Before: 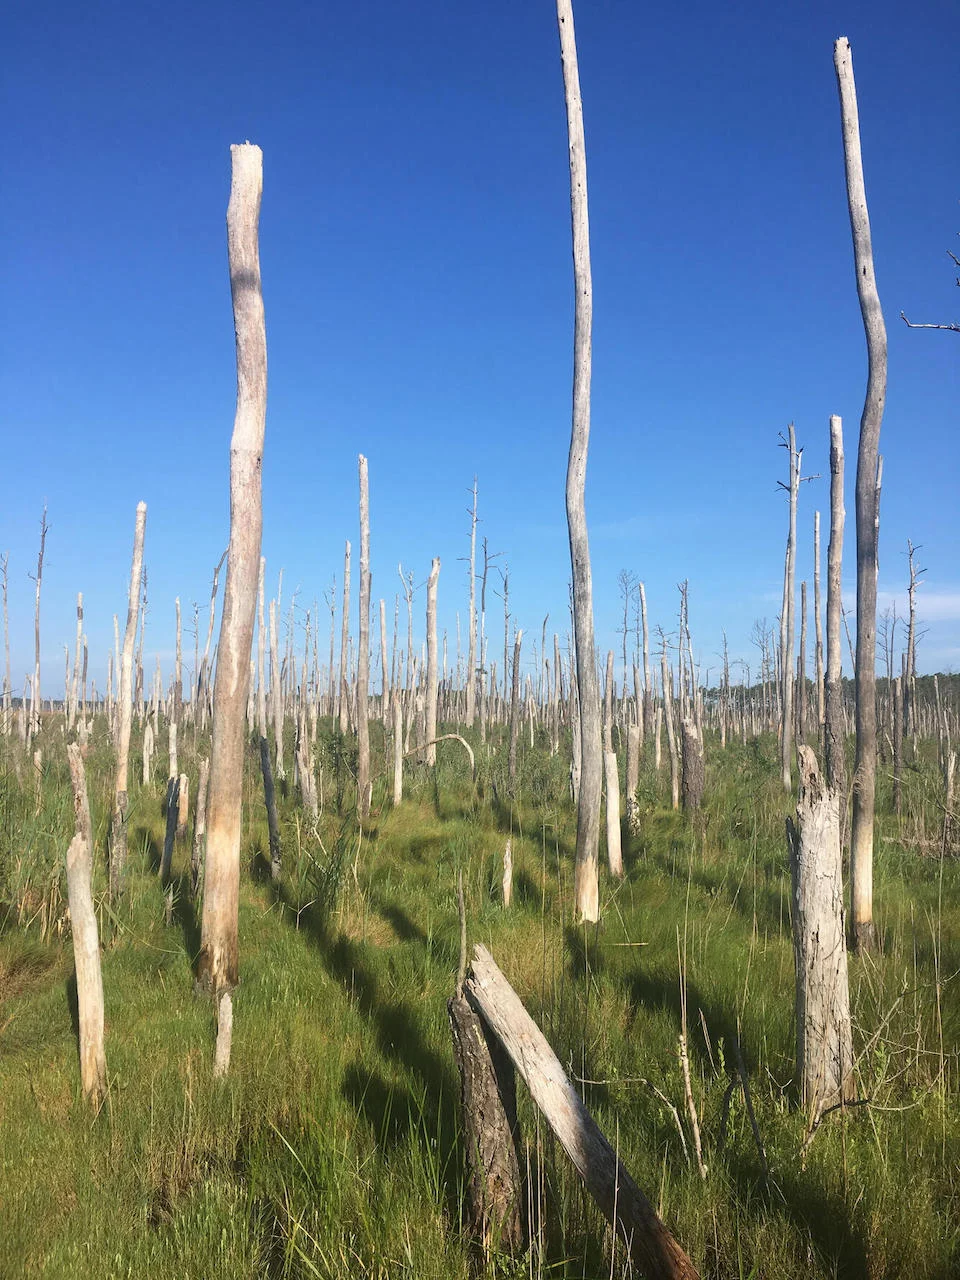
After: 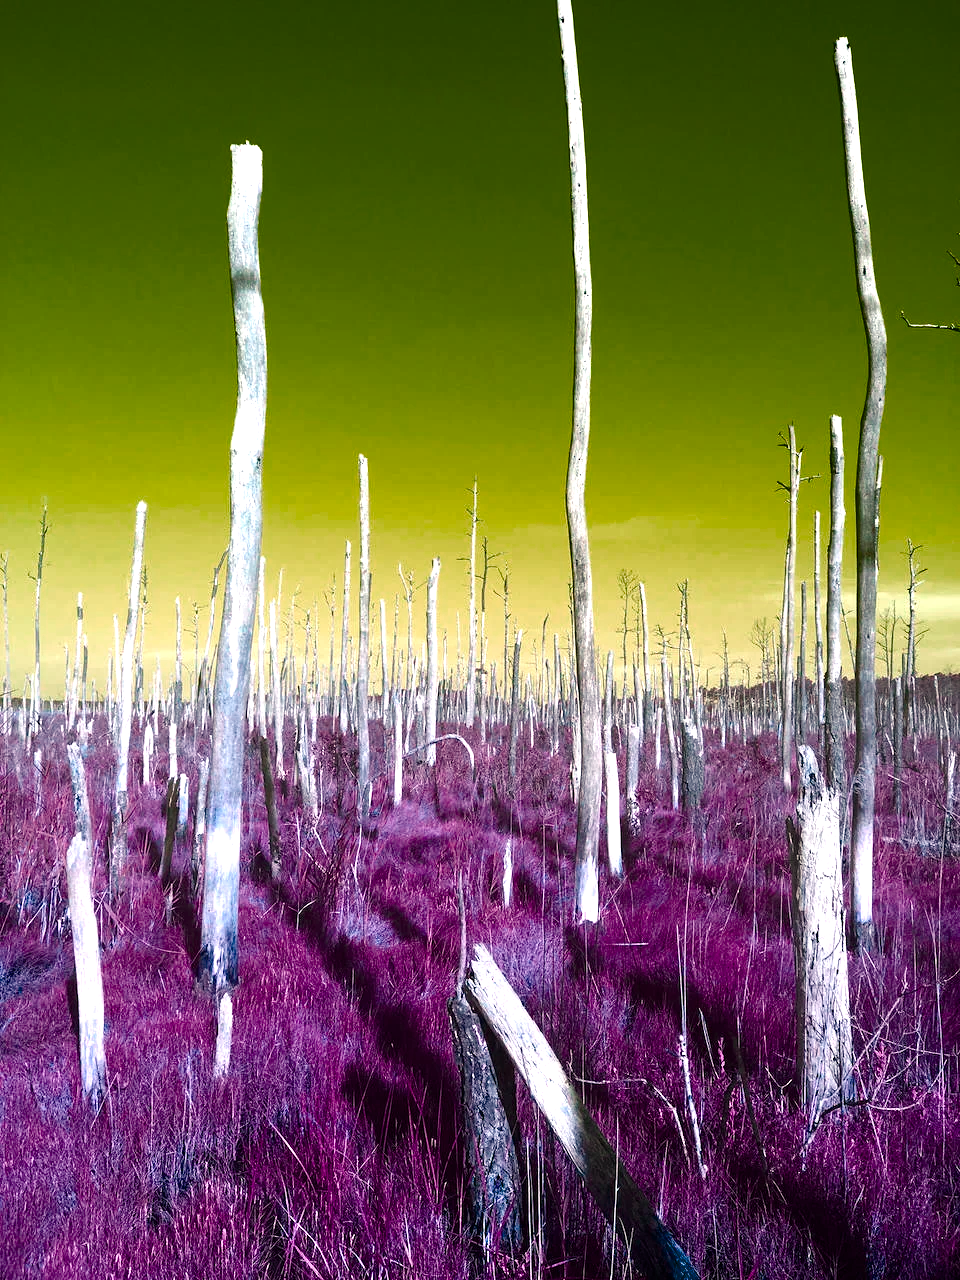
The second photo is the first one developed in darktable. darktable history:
color balance rgb: highlights gain › chroma 3.028%, highlights gain › hue 77.39°, global offset › luminance -0.259%, perceptual saturation grading › global saturation 39.98%, perceptual saturation grading › highlights -25.315%, perceptual saturation grading › mid-tones 34.481%, perceptual saturation grading › shadows 35.053%, hue shift -149.95°, contrast 34.533%, saturation formula JzAzBz (2021)
